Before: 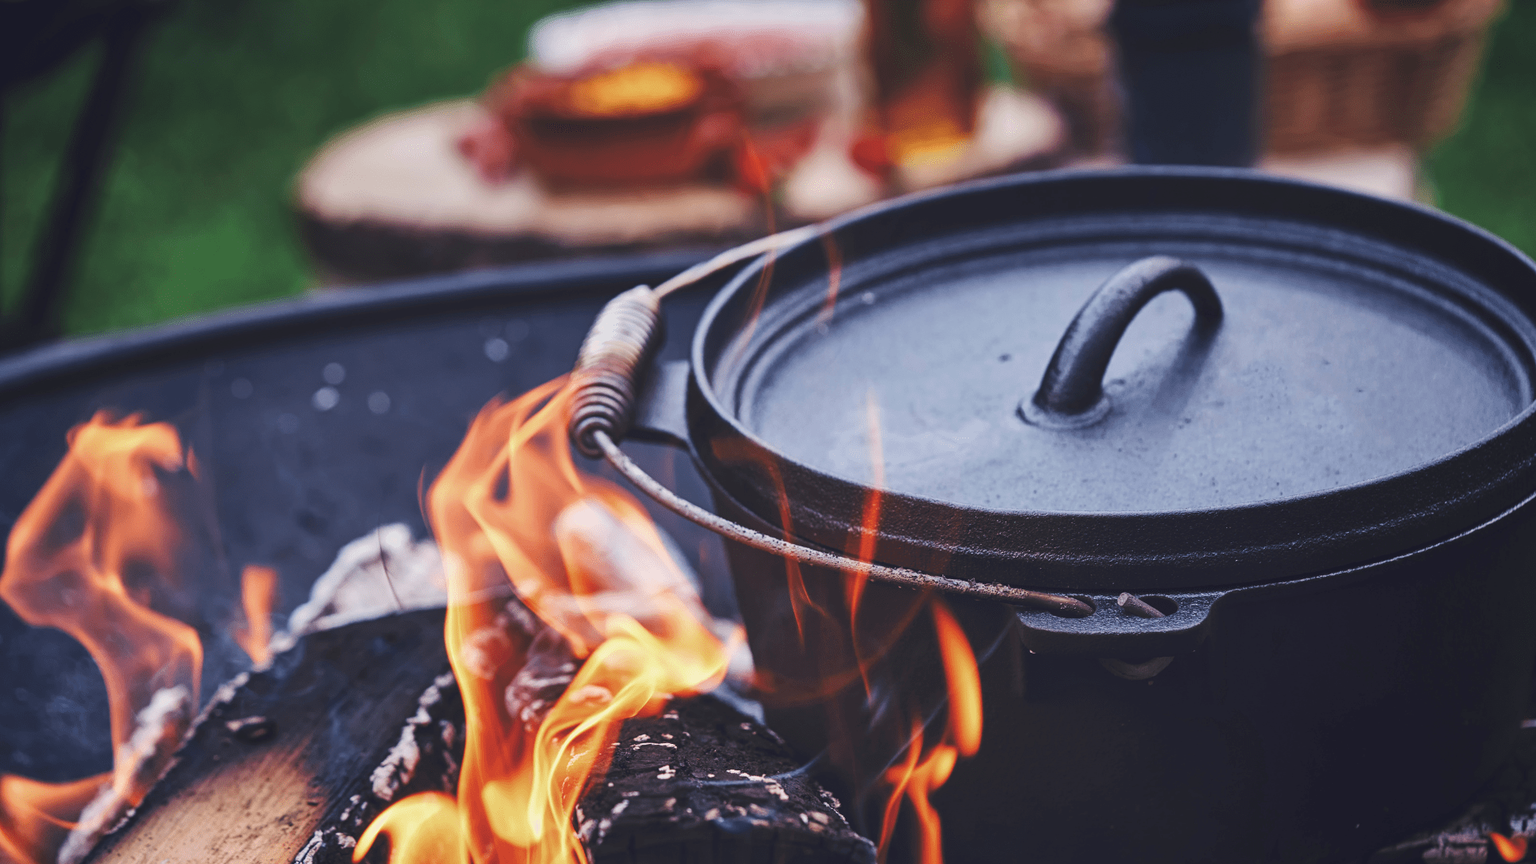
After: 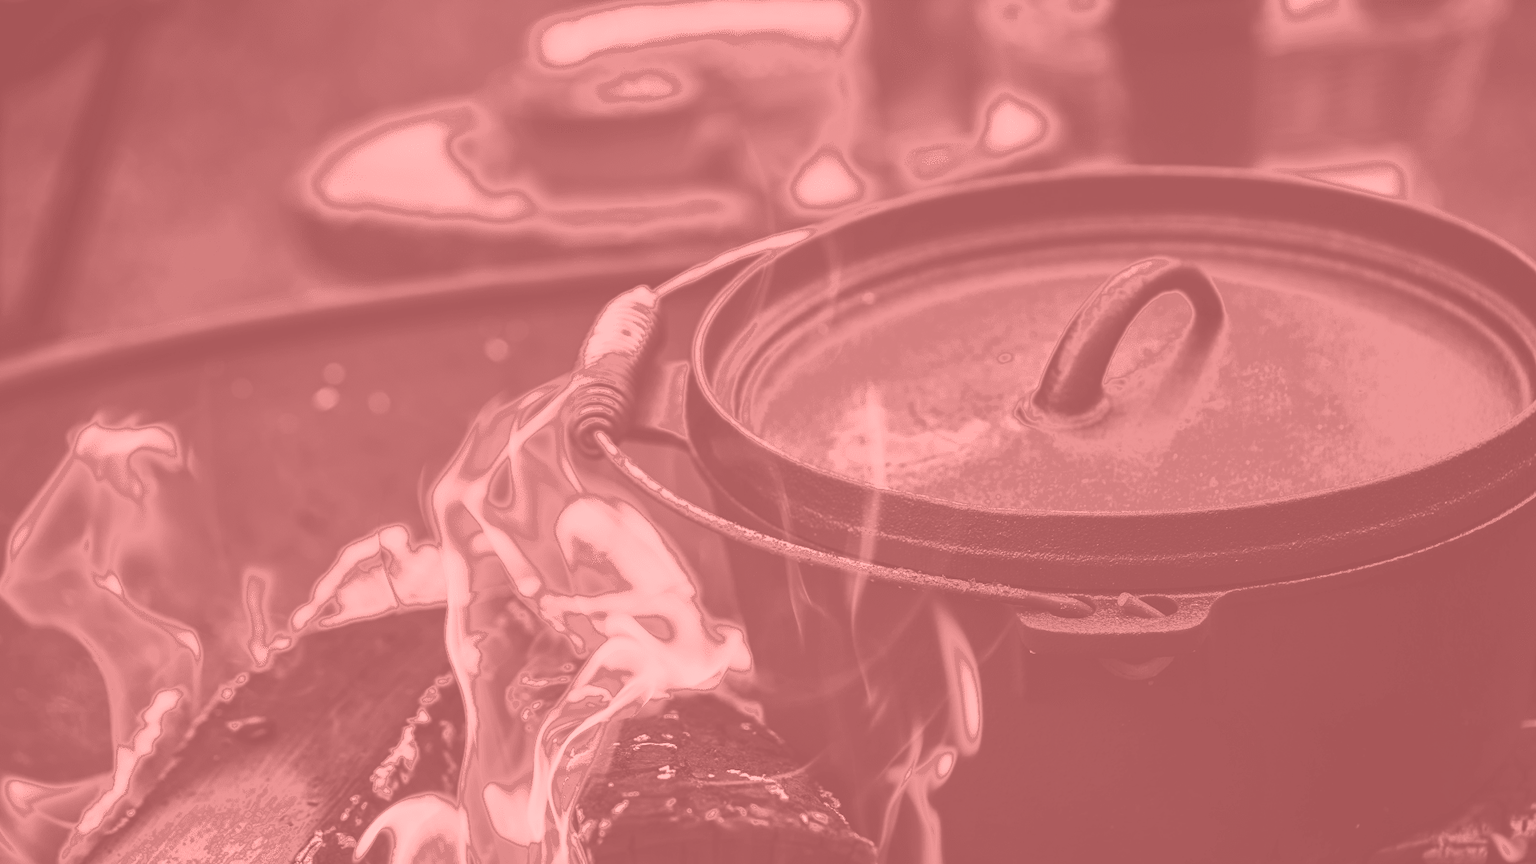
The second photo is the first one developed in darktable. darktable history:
colorize: saturation 51%, source mix 50.67%, lightness 50.67%
fill light: exposure -0.73 EV, center 0.69, width 2.2
